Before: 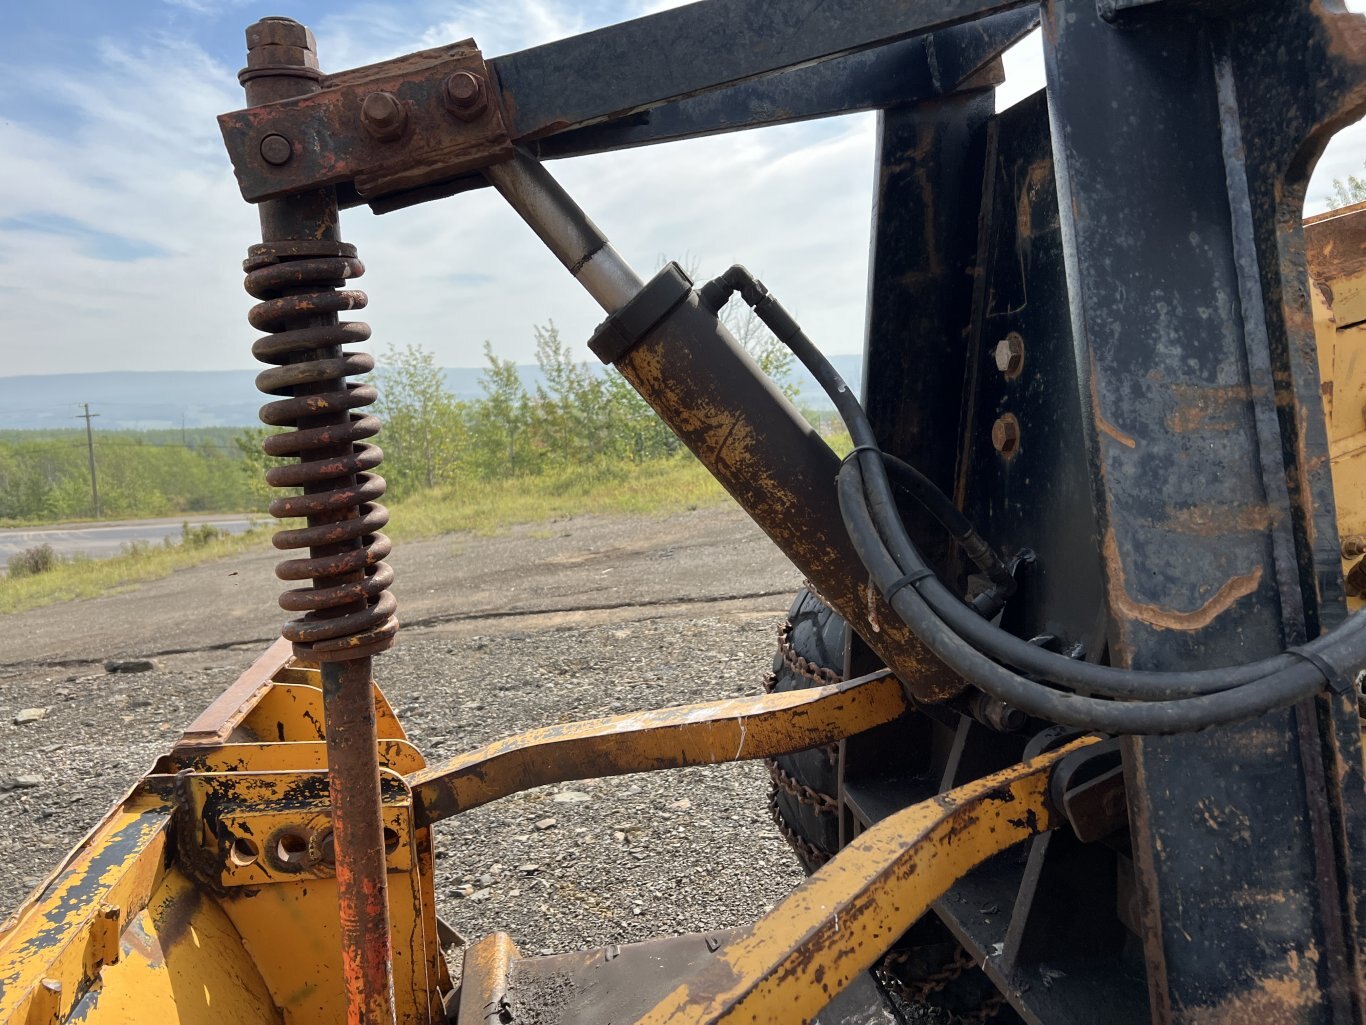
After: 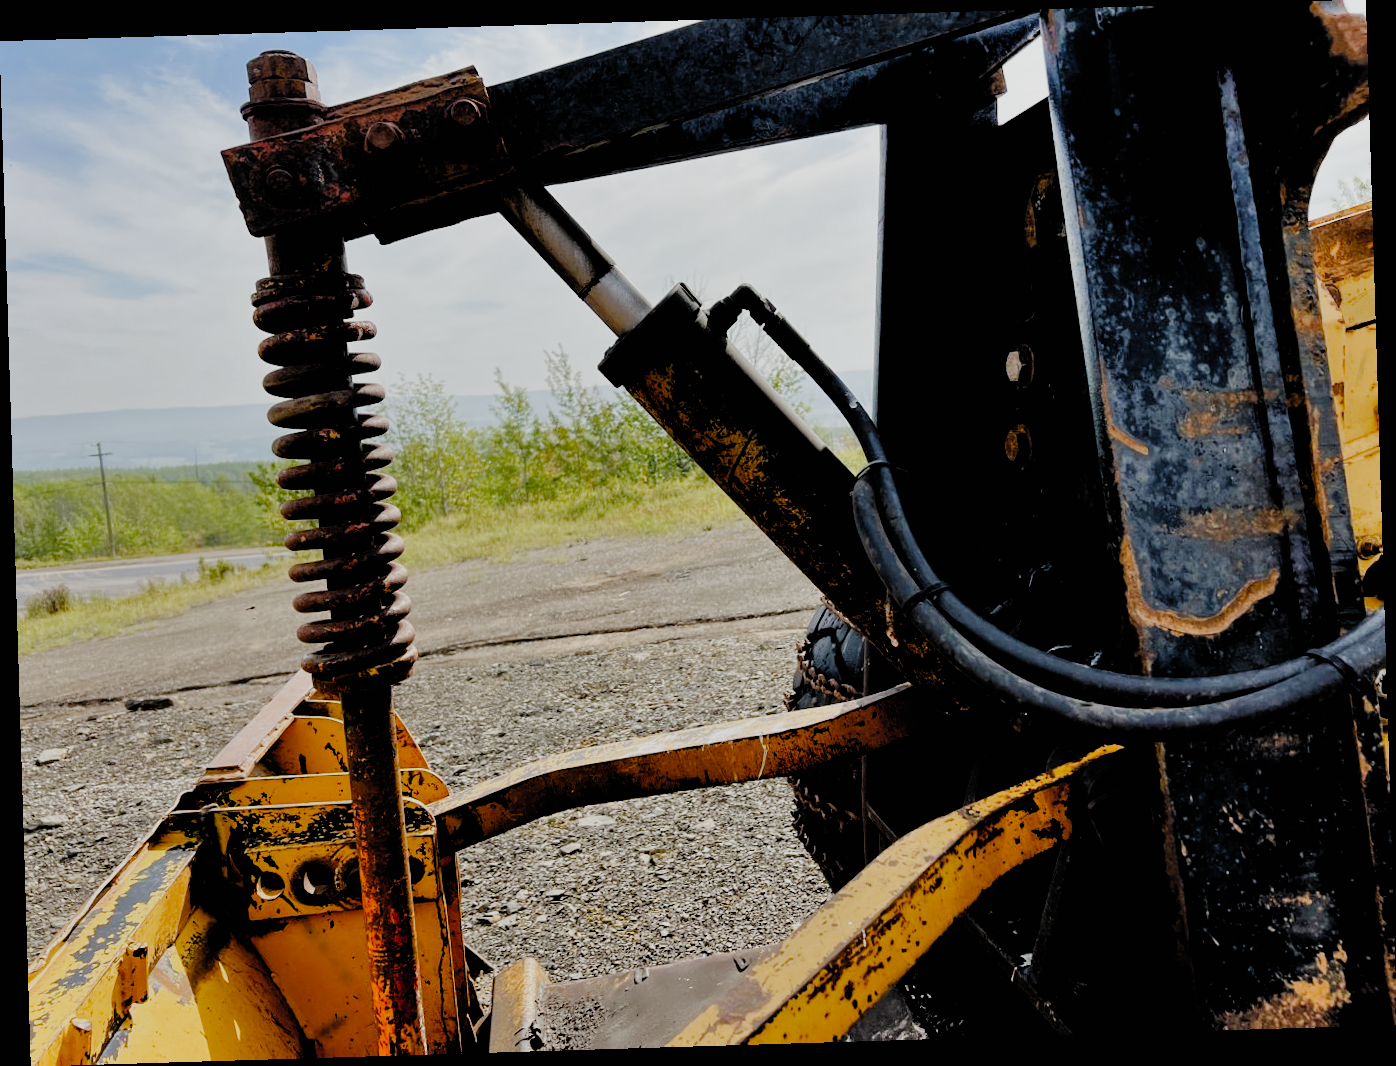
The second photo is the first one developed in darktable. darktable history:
rotate and perspective: rotation -1.75°, automatic cropping off
filmic rgb: black relative exposure -2.85 EV, white relative exposure 4.56 EV, hardness 1.77, contrast 1.25, preserve chrominance no, color science v5 (2021)
exposure: black level correction 0.005, exposure 0.001 EV, compensate highlight preservation false
shadows and highlights: shadows 30.86, highlights 0, soften with gaussian
color balance rgb: perceptual saturation grading › global saturation 20%, perceptual saturation grading › highlights -25%, perceptual saturation grading › shadows 25%
